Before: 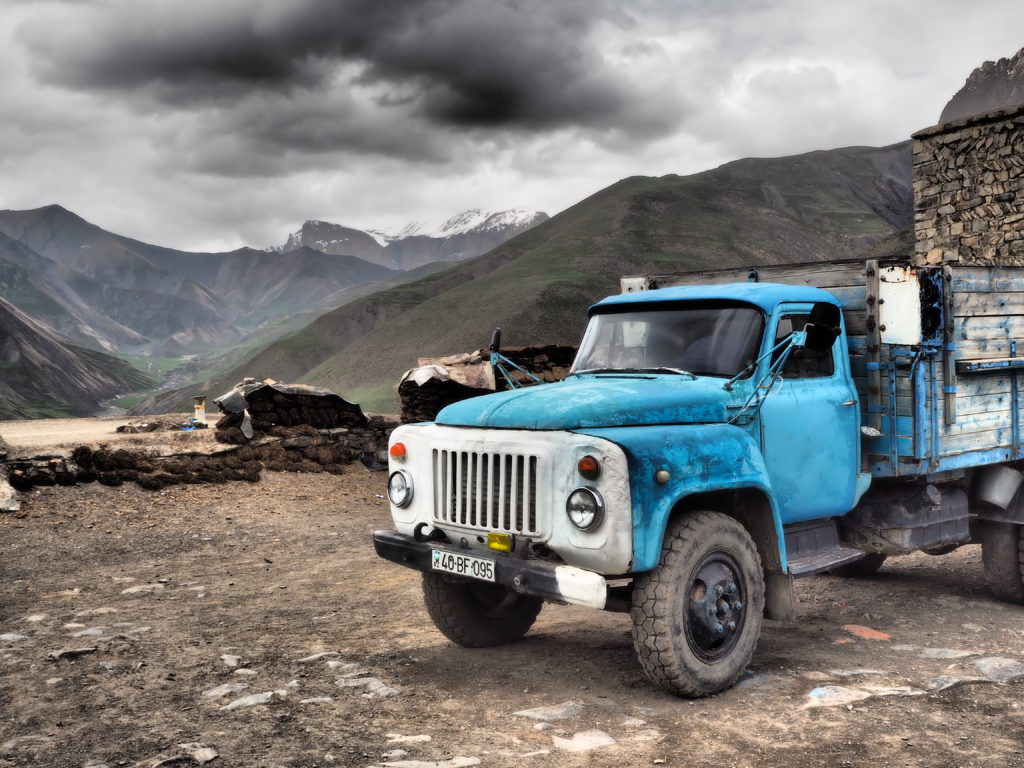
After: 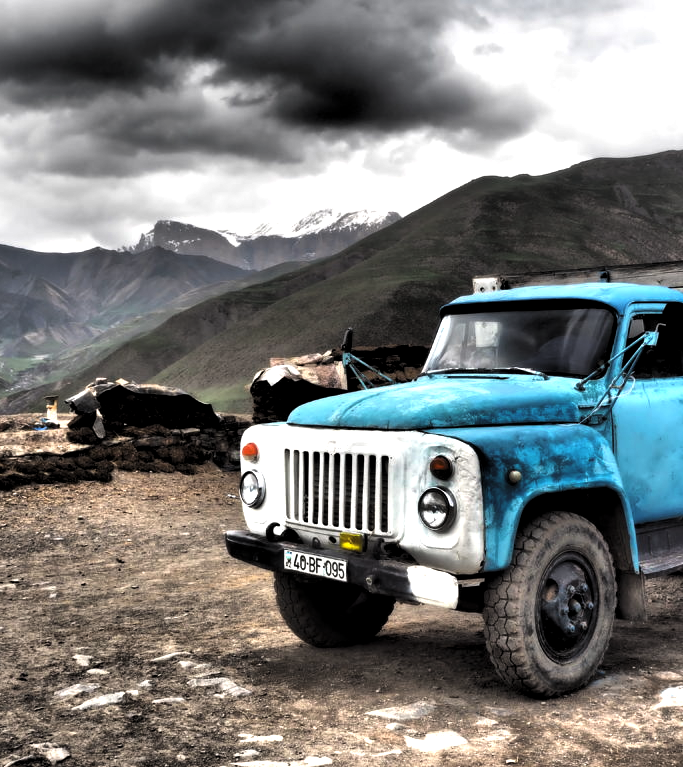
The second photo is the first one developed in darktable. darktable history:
crop and rotate: left 14.503%, right 18.788%
exposure: black level correction 0.001, exposure 0.5 EV, compensate highlight preservation false
levels: levels [0.101, 0.578, 0.953]
